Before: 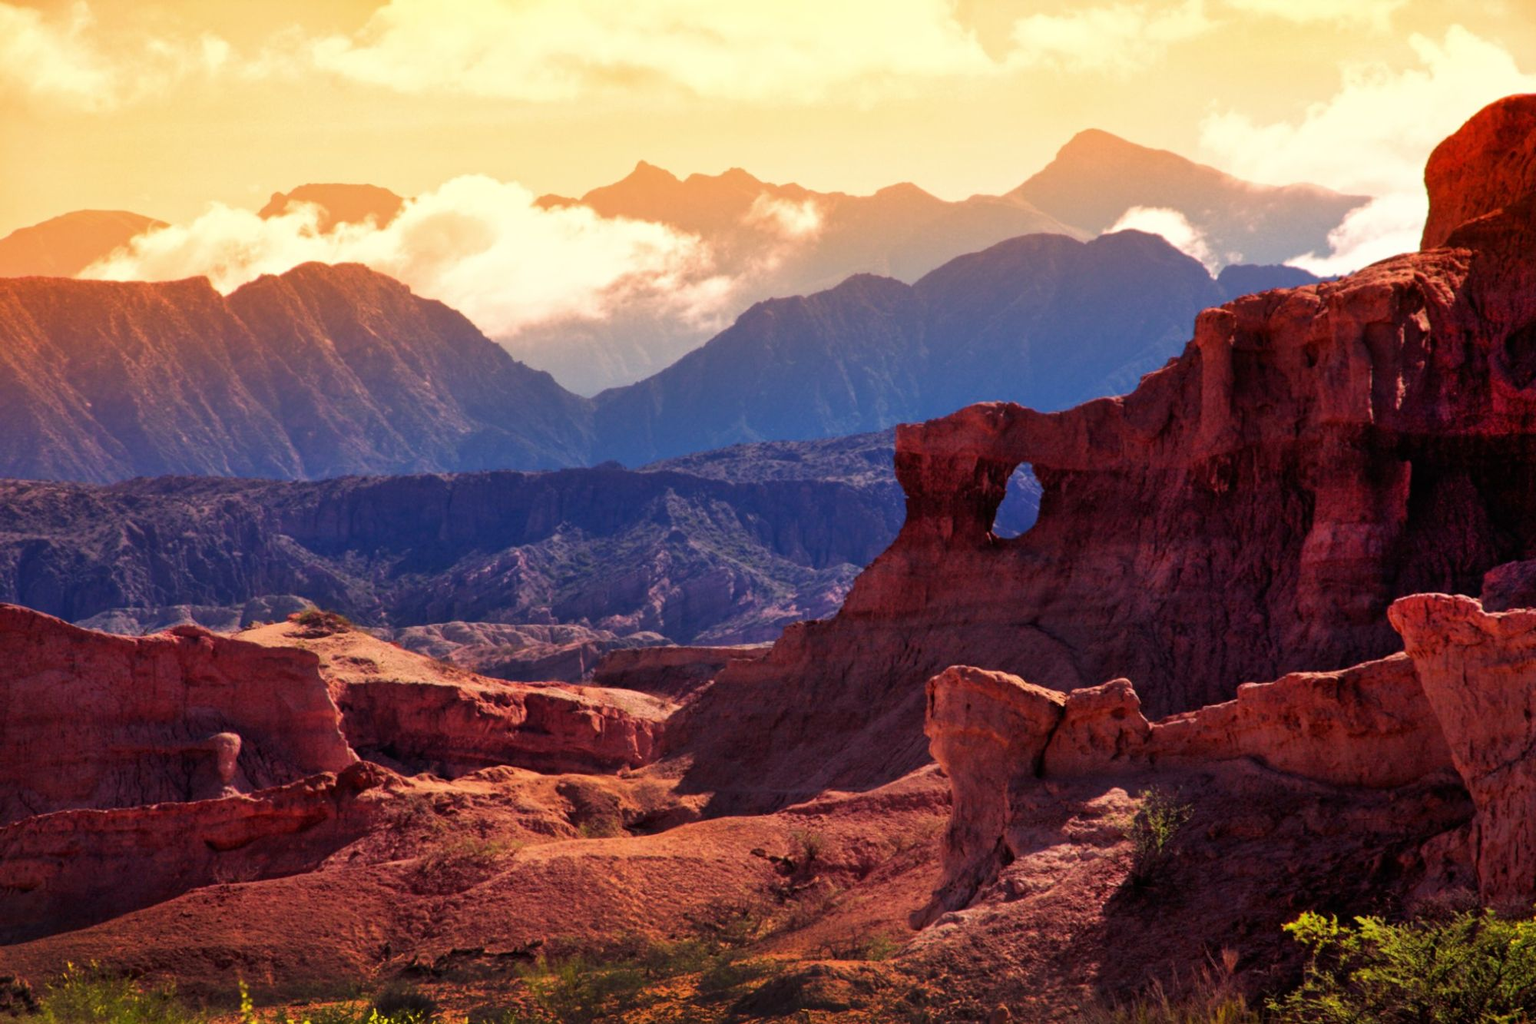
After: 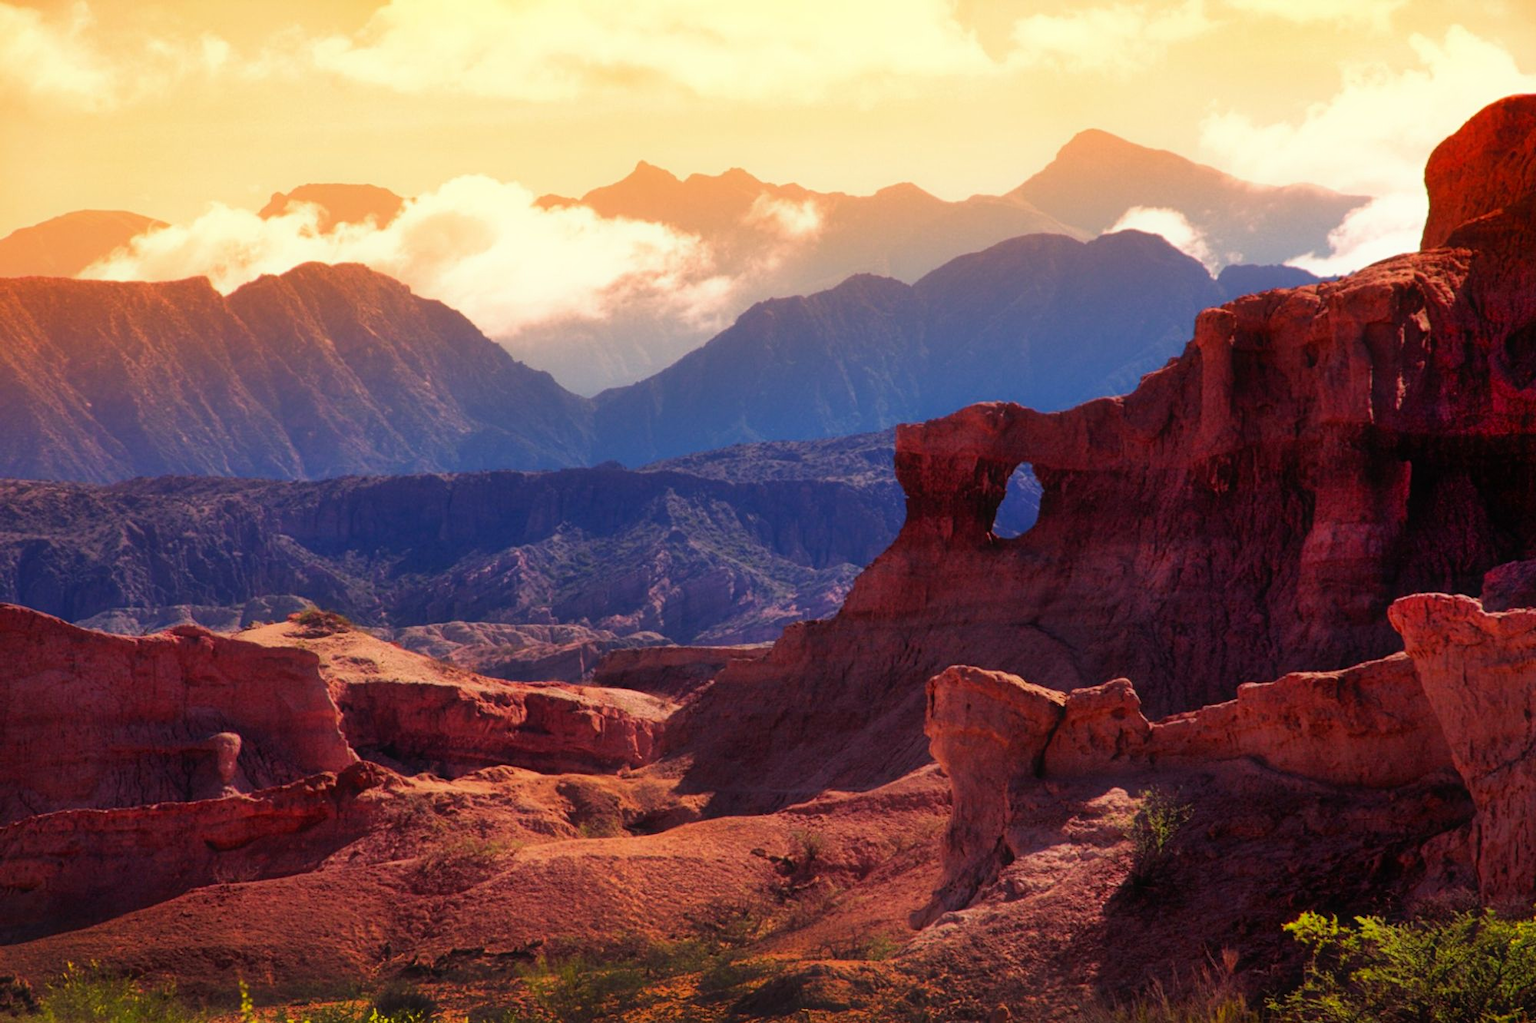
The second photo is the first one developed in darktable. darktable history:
contrast equalizer: y [[0.5, 0.5, 0.544, 0.569, 0.5, 0.5], [0.5 ×6], [0.5 ×6], [0 ×6], [0 ×6]], mix -0.996
